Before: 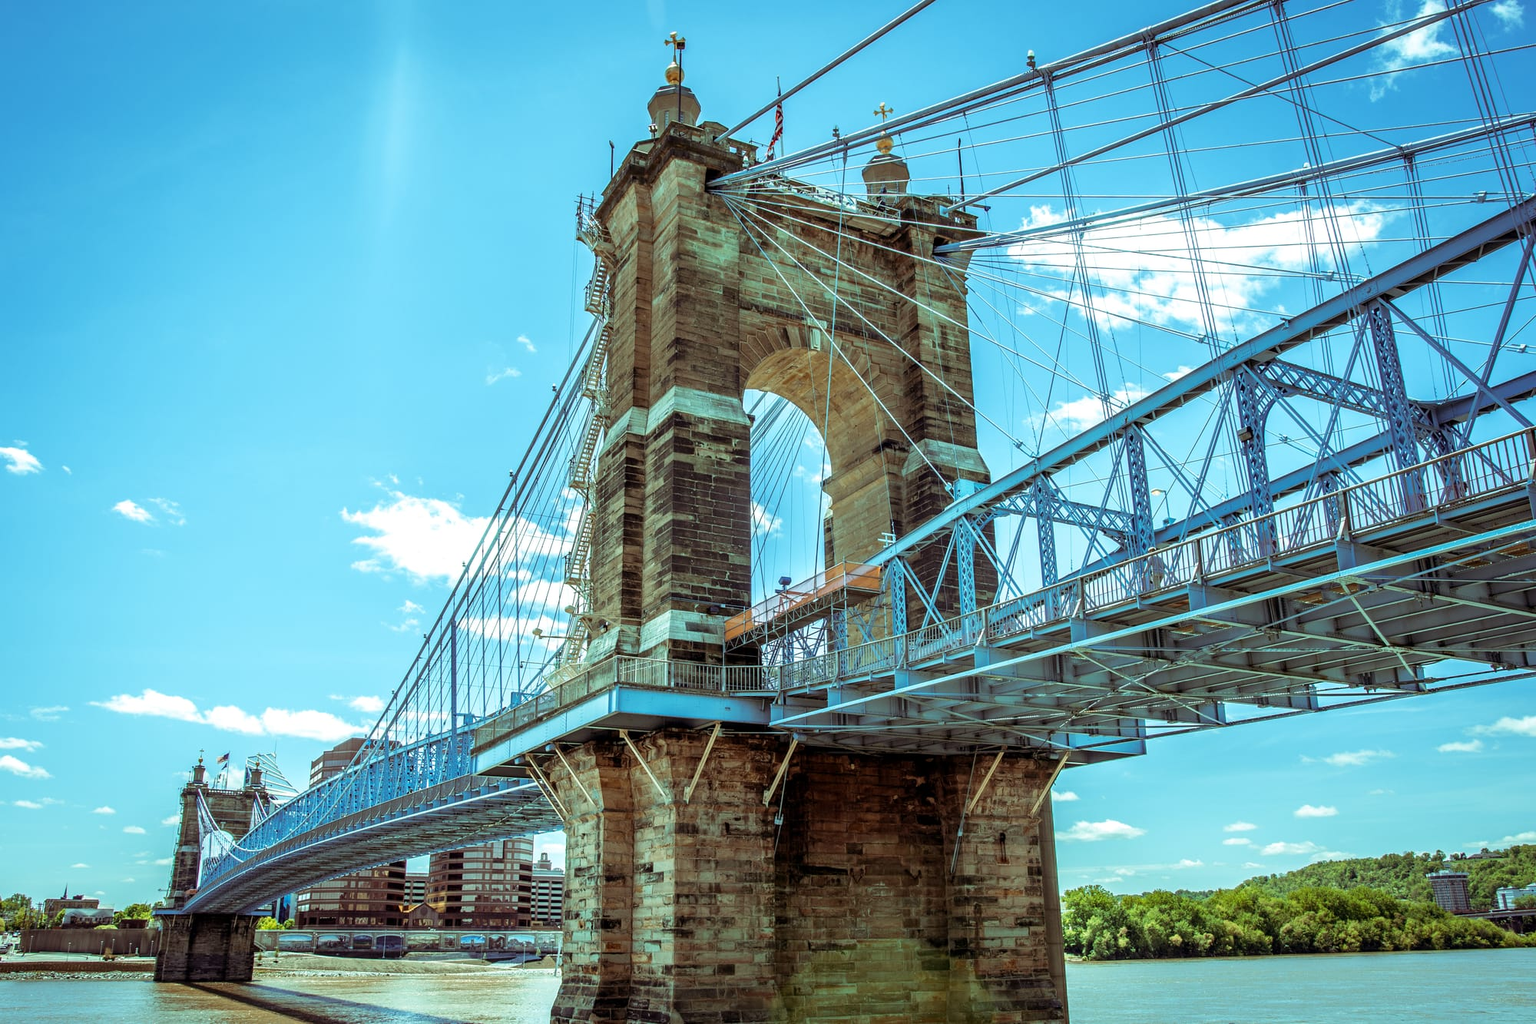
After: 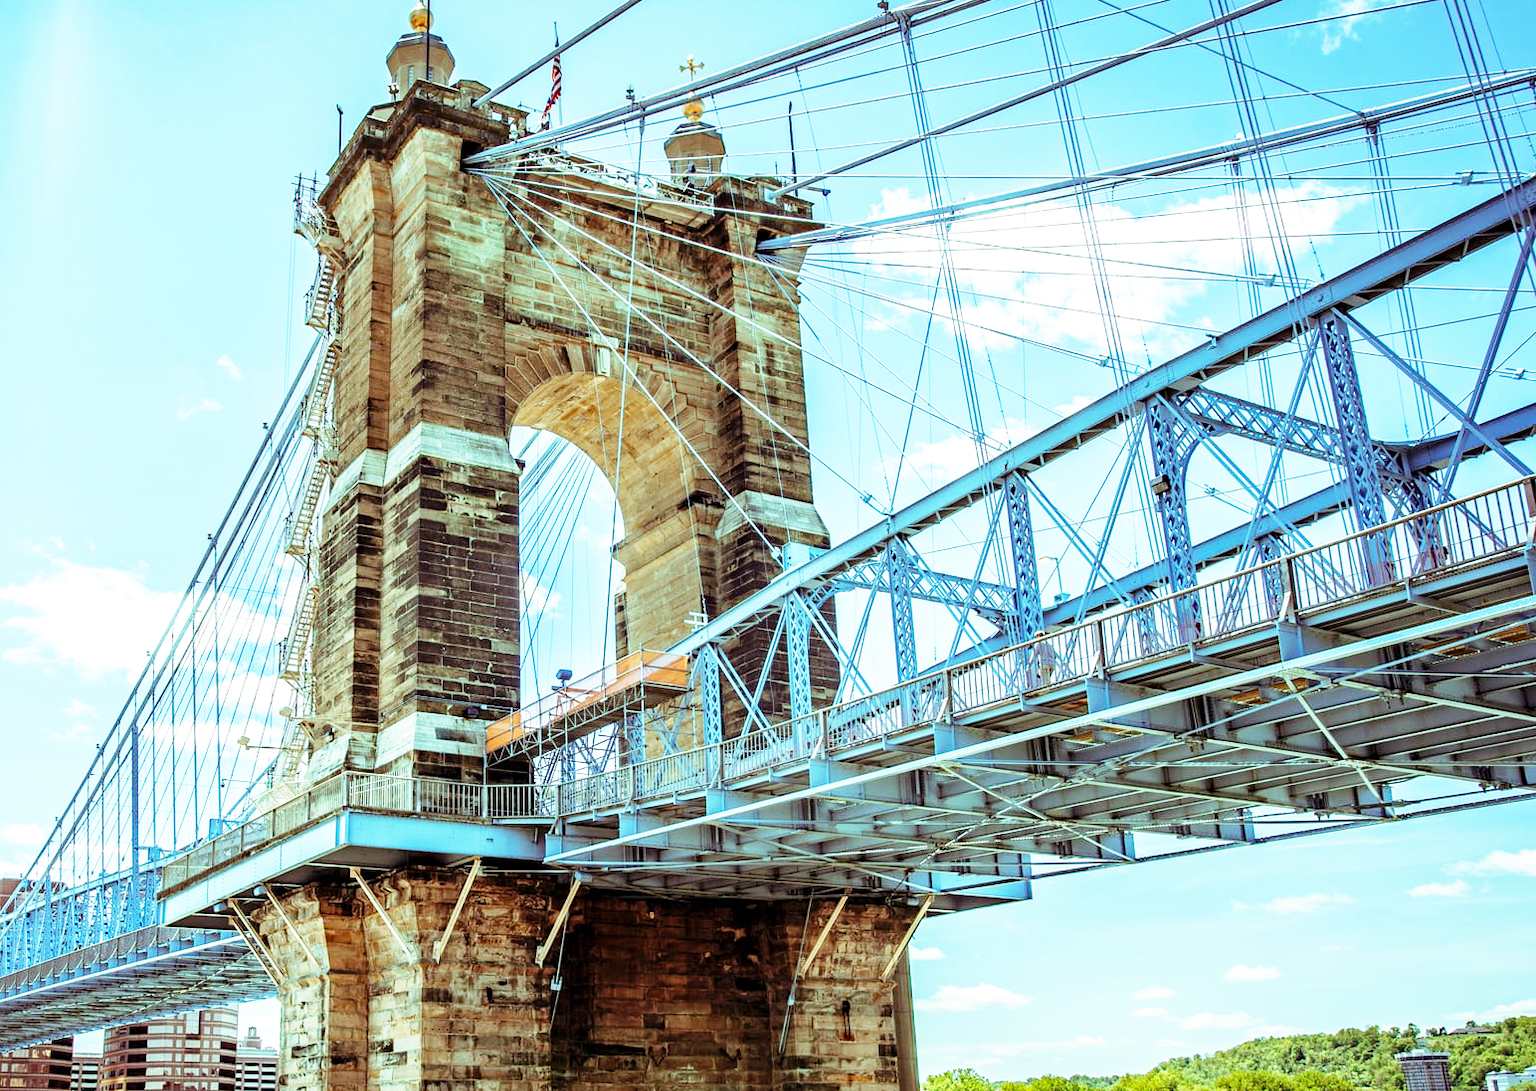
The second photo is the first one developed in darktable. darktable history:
base curve: curves: ch0 [(0, 0) (0.018, 0.026) (0.143, 0.37) (0.33, 0.731) (0.458, 0.853) (0.735, 0.965) (0.905, 0.986) (1, 1)], preserve colors none
color correction: highlights b* 0.015, saturation 0.987
crop: left 22.788%, top 5.91%, bottom 11.731%
haze removal: compatibility mode true
